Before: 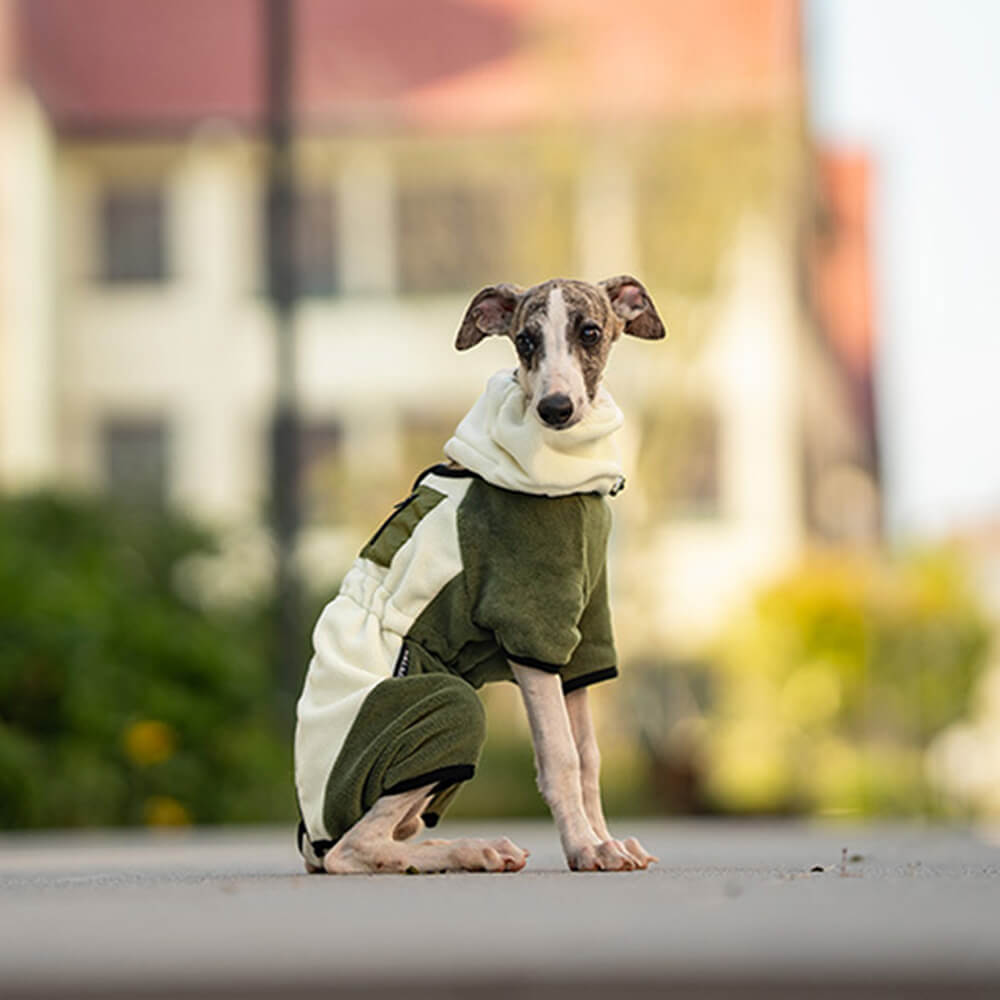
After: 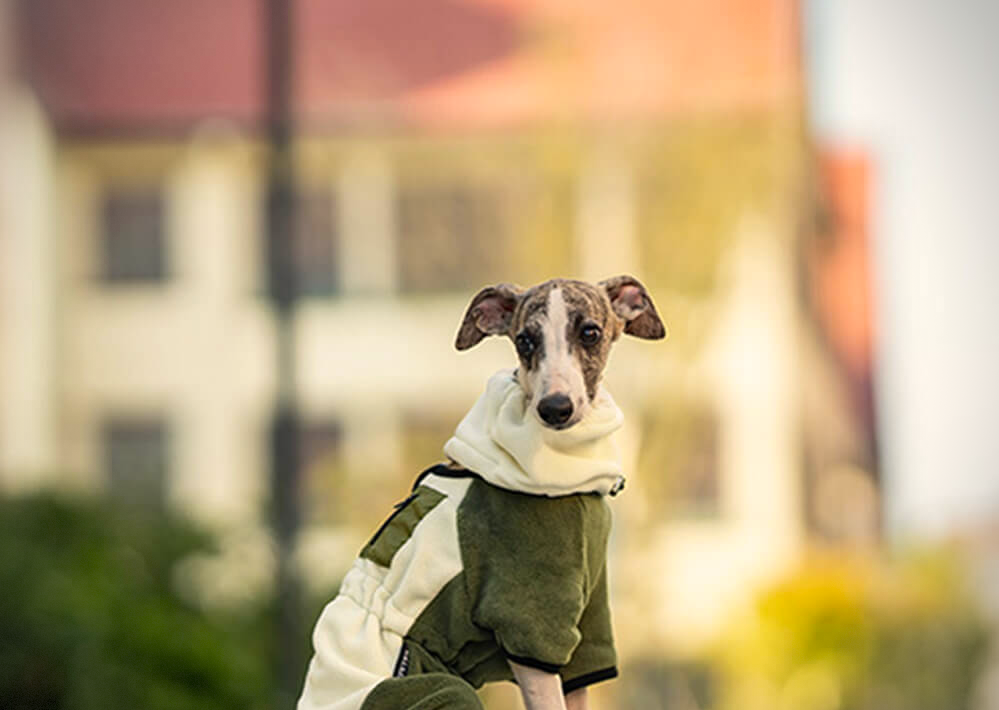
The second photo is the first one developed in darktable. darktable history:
vignetting: brightness -0.478, dithering 8-bit output
color balance rgb: highlights gain › chroma 2.188%, highlights gain › hue 74.95°, perceptual saturation grading › global saturation -0.104%, global vibrance 20%
crop: right 0.001%, bottom 28.933%
